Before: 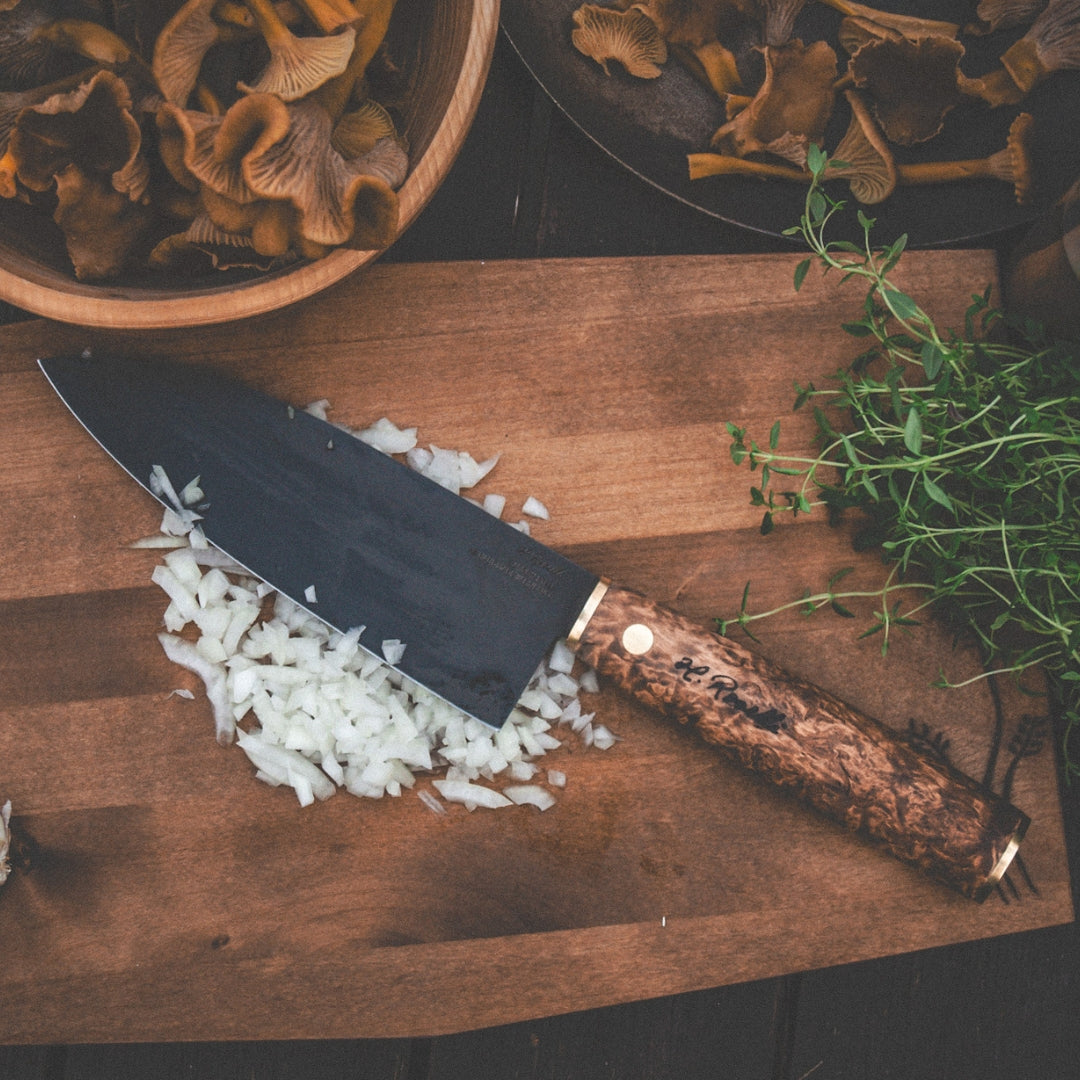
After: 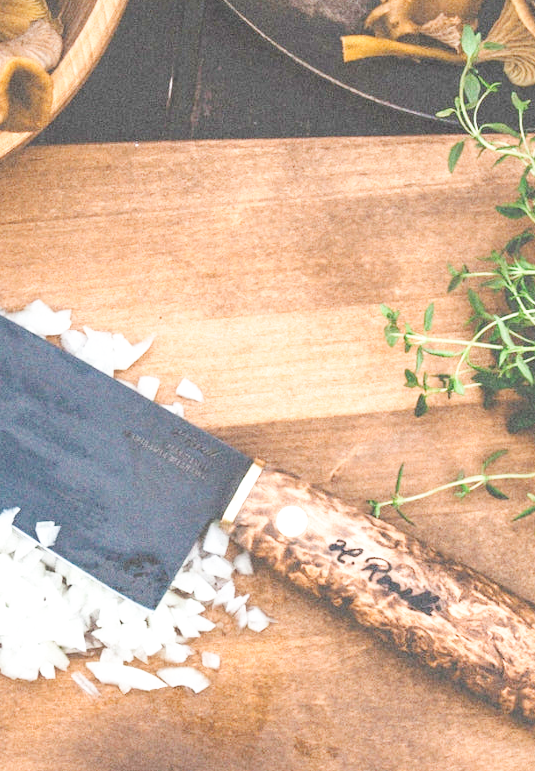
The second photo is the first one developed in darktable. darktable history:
crop: left 32.075%, top 10.976%, right 18.355%, bottom 17.596%
base curve: curves: ch0 [(0, 0.003) (0.001, 0.002) (0.006, 0.004) (0.02, 0.022) (0.048, 0.086) (0.094, 0.234) (0.162, 0.431) (0.258, 0.629) (0.385, 0.8) (0.548, 0.918) (0.751, 0.988) (1, 1)], preserve colors none
exposure: black level correction 0, exposure 0.68 EV, compensate exposure bias true, compensate highlight preservation false
